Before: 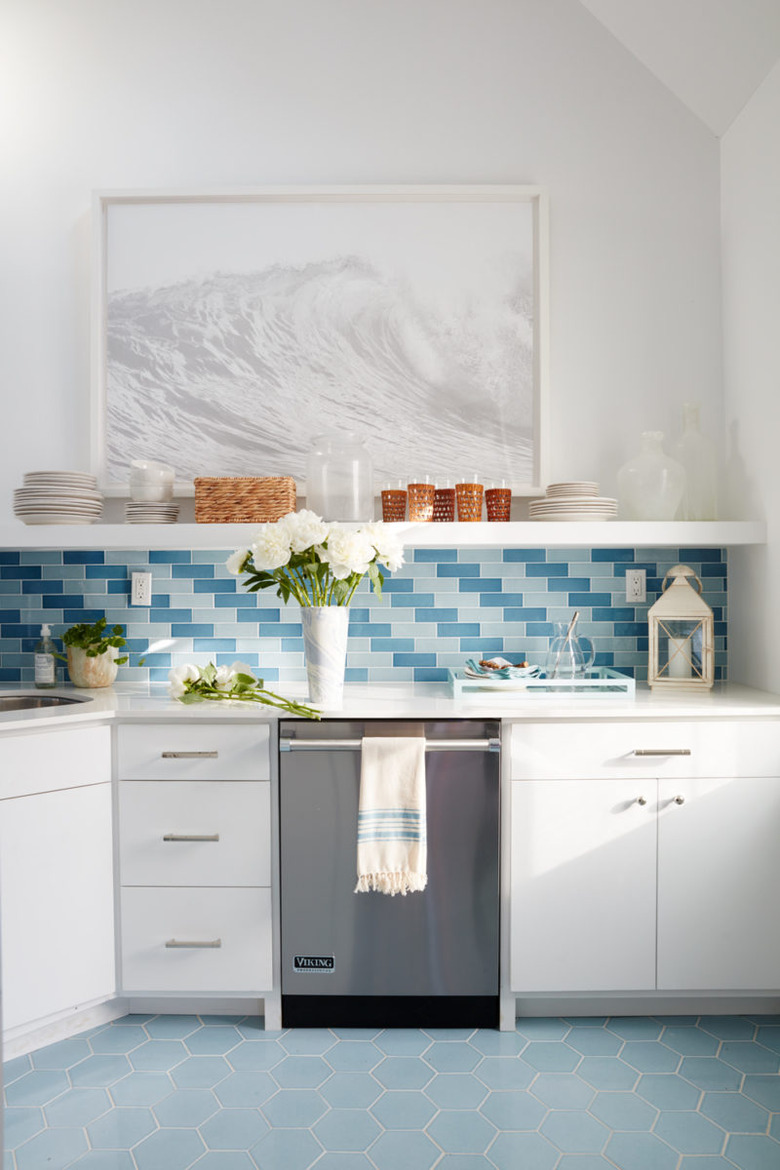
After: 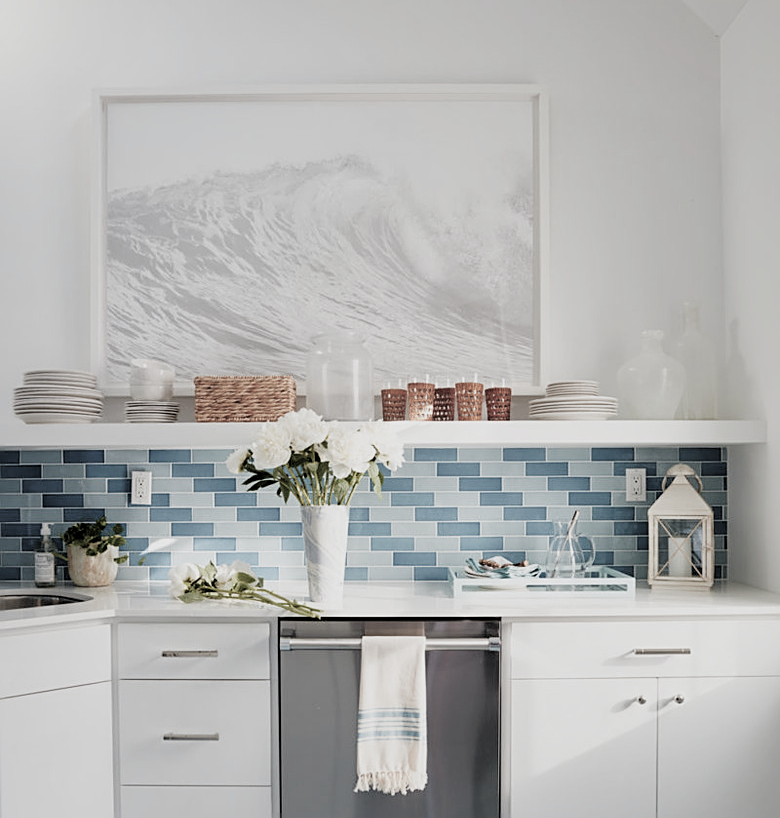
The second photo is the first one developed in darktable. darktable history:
sharpen: on, module defaults
local contrast: mode bilateral grid, contrast 21, coarseness 50, detail 132%, midtone range 0.2
crop and rotate: top 8.676%, bottom 21.38%
color zones: curves: ch2 [(0, 0.5) (0.143, 0.5) (0.286, 0.416) (0.429, 0.5) (0.571, 0.5) (0.714, 0.5) (0.857, 0.5) (1, 0.5)]
filmic rgb: black relative exposure -5.03 EV, white relative exposure 3.99 EV, hardness 2.88, contrast 1.094, highlights saturation mix -20.78%, color science v4 (2020), iterations of high-quality reconstruction 0
